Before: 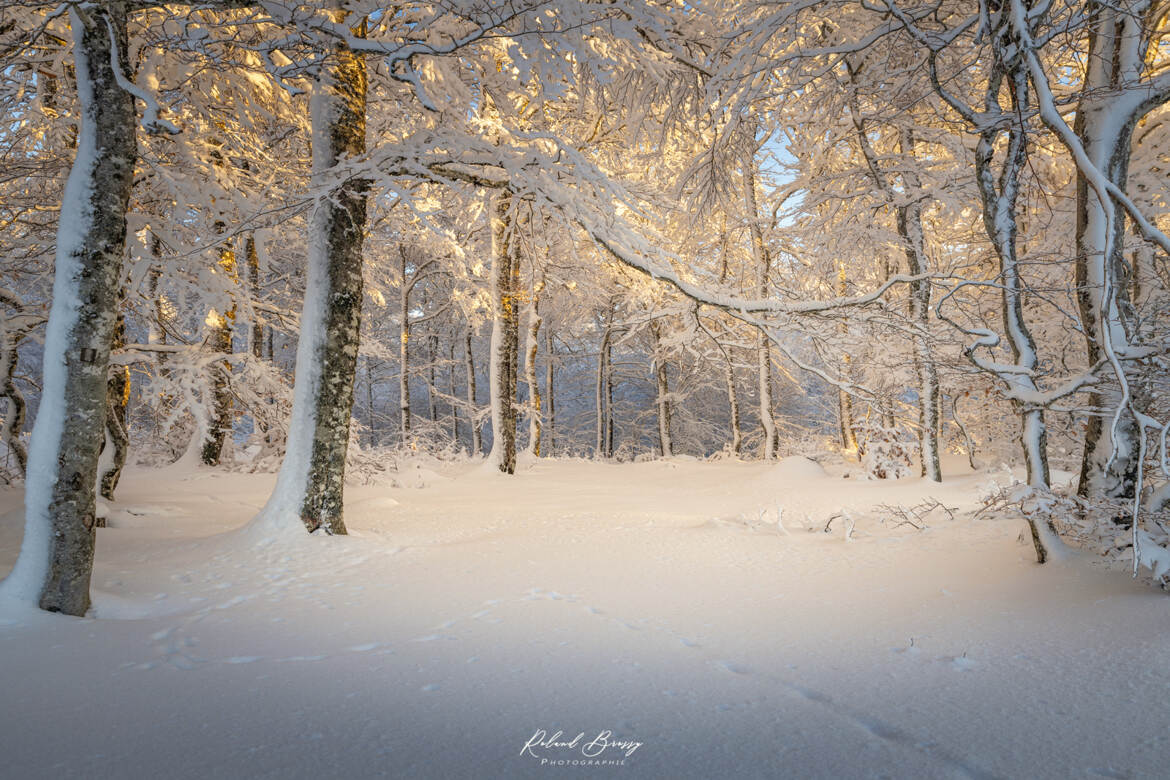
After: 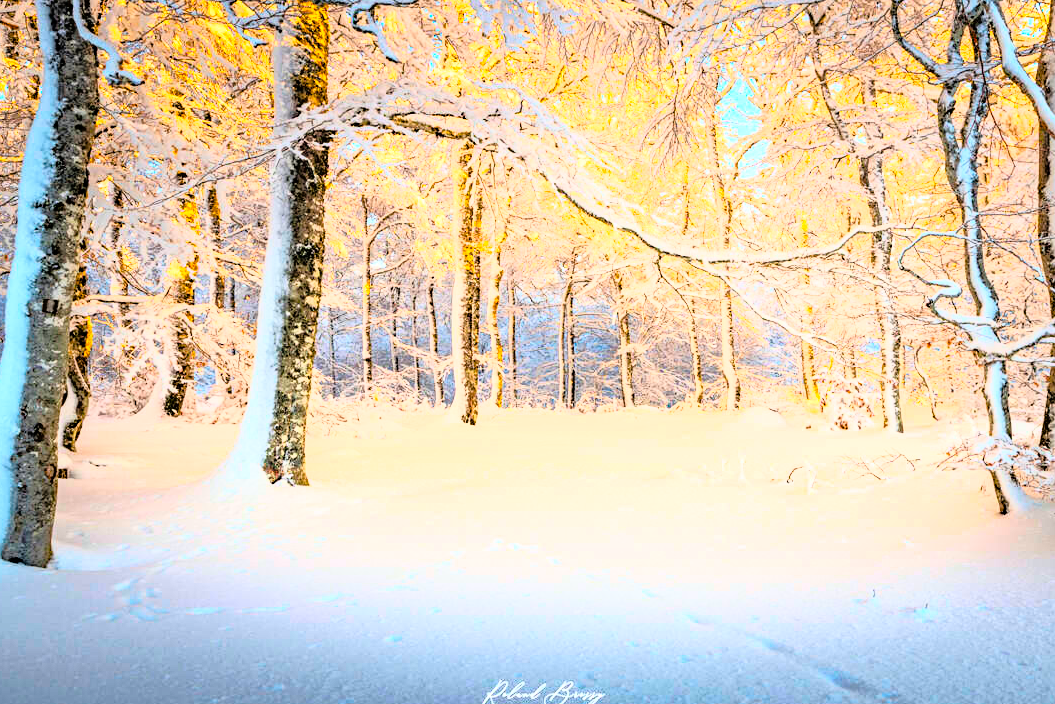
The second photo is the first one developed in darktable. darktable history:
tone curve: curves: ch0 [(0, 0) (0.003, 0.005) (0.011, 0.008) (0.025, 0.014) (0.044, 0.021) (0.069, 0.027) (0.1, 0.041) (0.136, 0.083) (0.177, 0.138) (0.224, 0.197) (0.277, 0.259) (0.335, 0.331) (0.399, 0.399) (0.468, 0.476) (0.543, 0.547) (0.623, 0.635) (0.709, 0.753) (0.801, 0.847) (0.898, 0.94) (1, 1)], color space Lab, linked channels, preserve colors none
color balance rgb: power › hue 329.48°, linear chroma grading › global chroma 9.664%, perceptual saturation grading › global saturation 31.191%, global vibrance 14.652%
crop: left 3.251%, top 6.403%, right 6.526%, bottom 3.253%
haze removal: compatibility mode true, adaptive false
base curve: curves: ch0 [(0, 0) (0.012, 0.01) (0.073, 0.168) (0.31, 0.711) (0.645, 0.957) (1, 1)]
